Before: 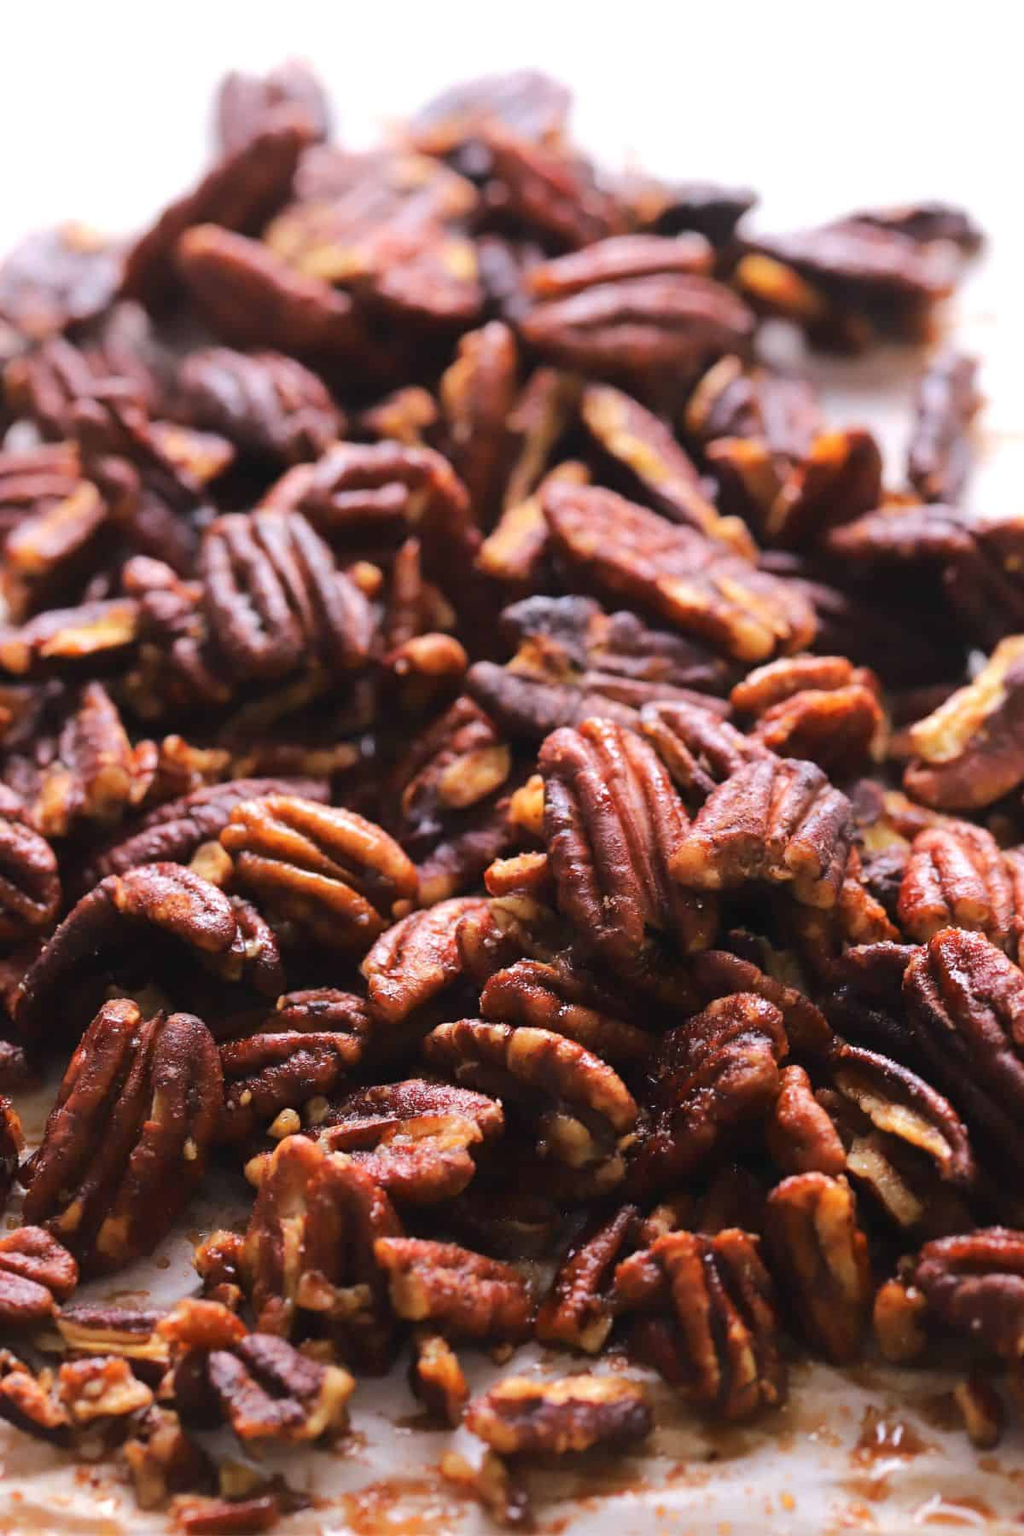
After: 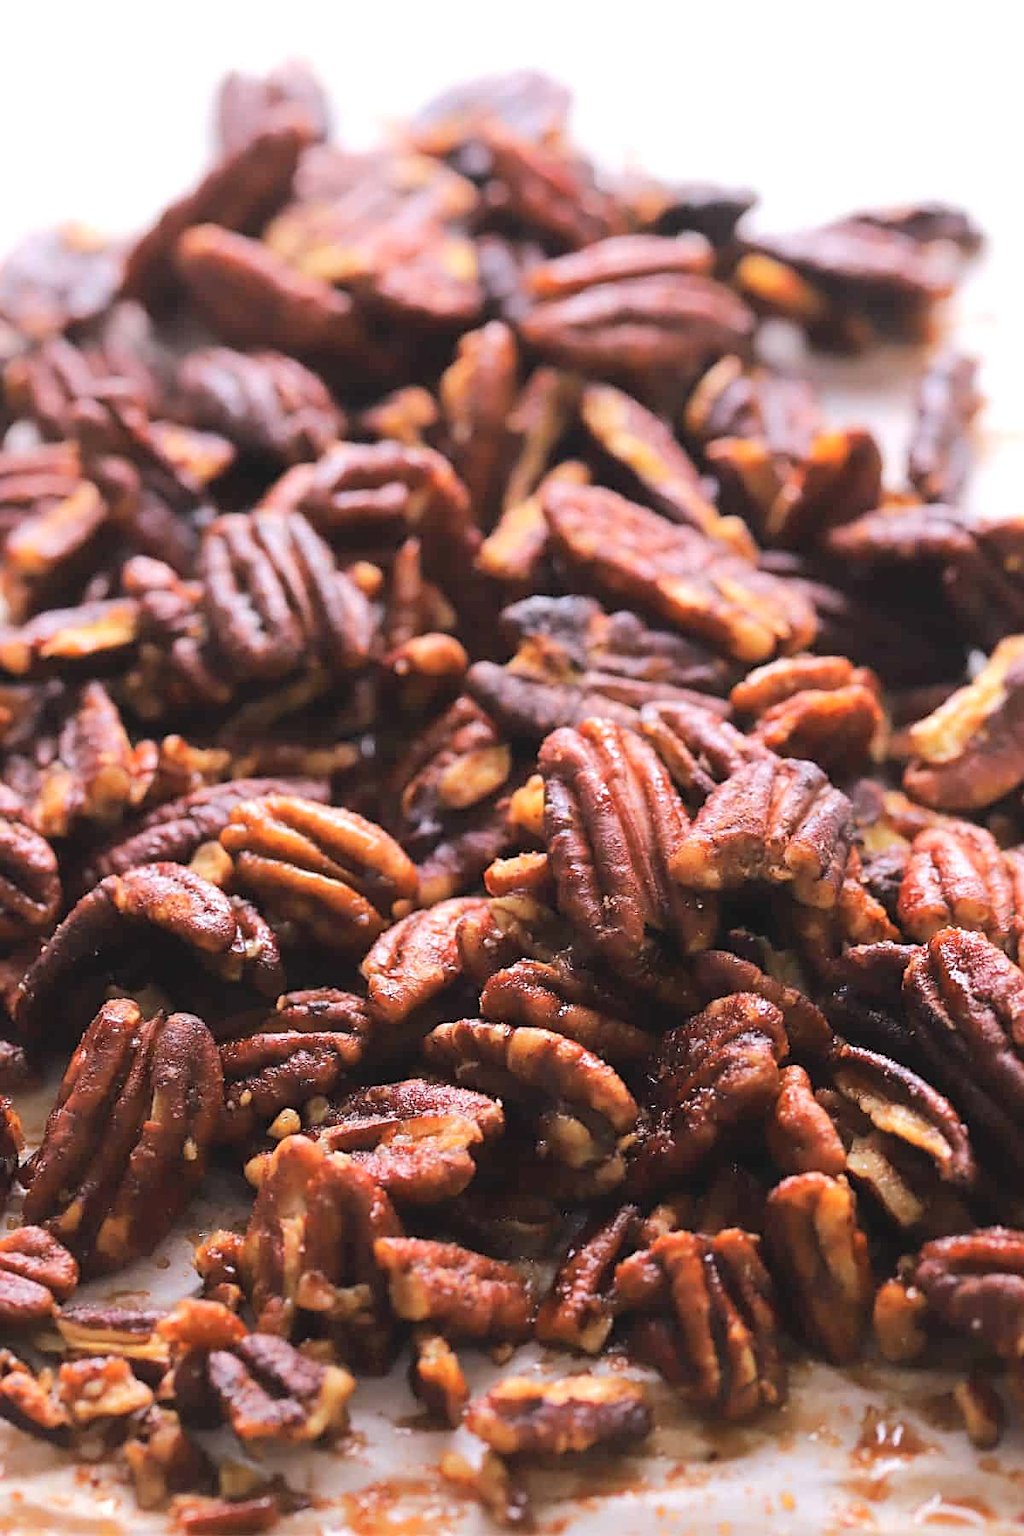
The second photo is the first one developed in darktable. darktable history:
contrast brightness saturation: brightness 0.13
sharpen: on, module defaults
